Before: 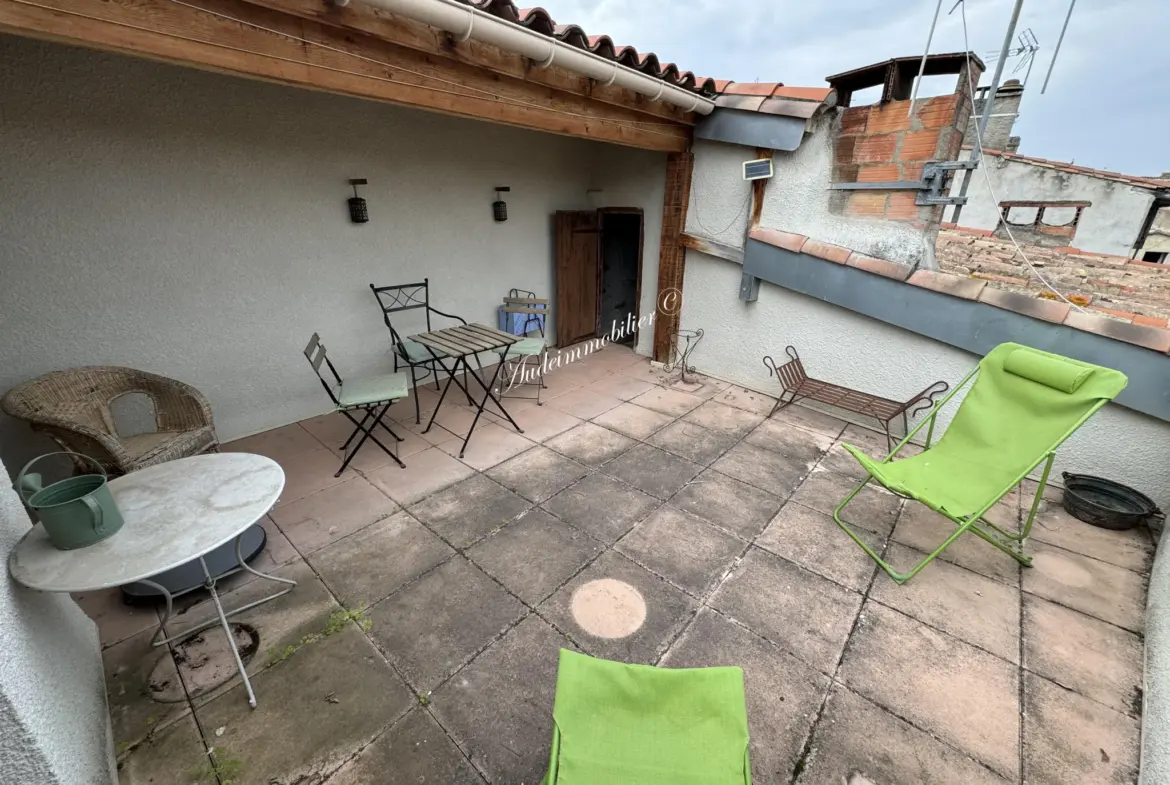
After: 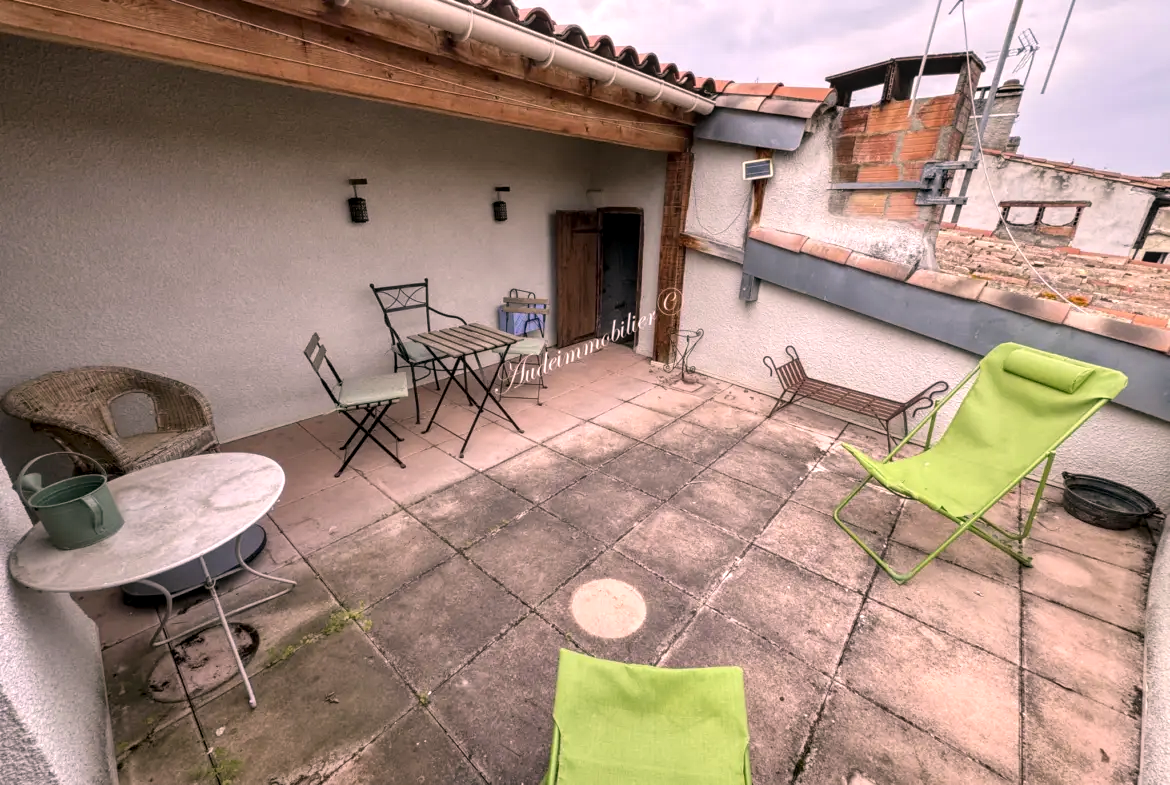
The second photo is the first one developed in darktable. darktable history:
color correction: highlights a* 14.52, highlights b* 4.84
local contrast: on, module defaults
exposure: exposure 0.2 EV, compensate highlight preservation false
